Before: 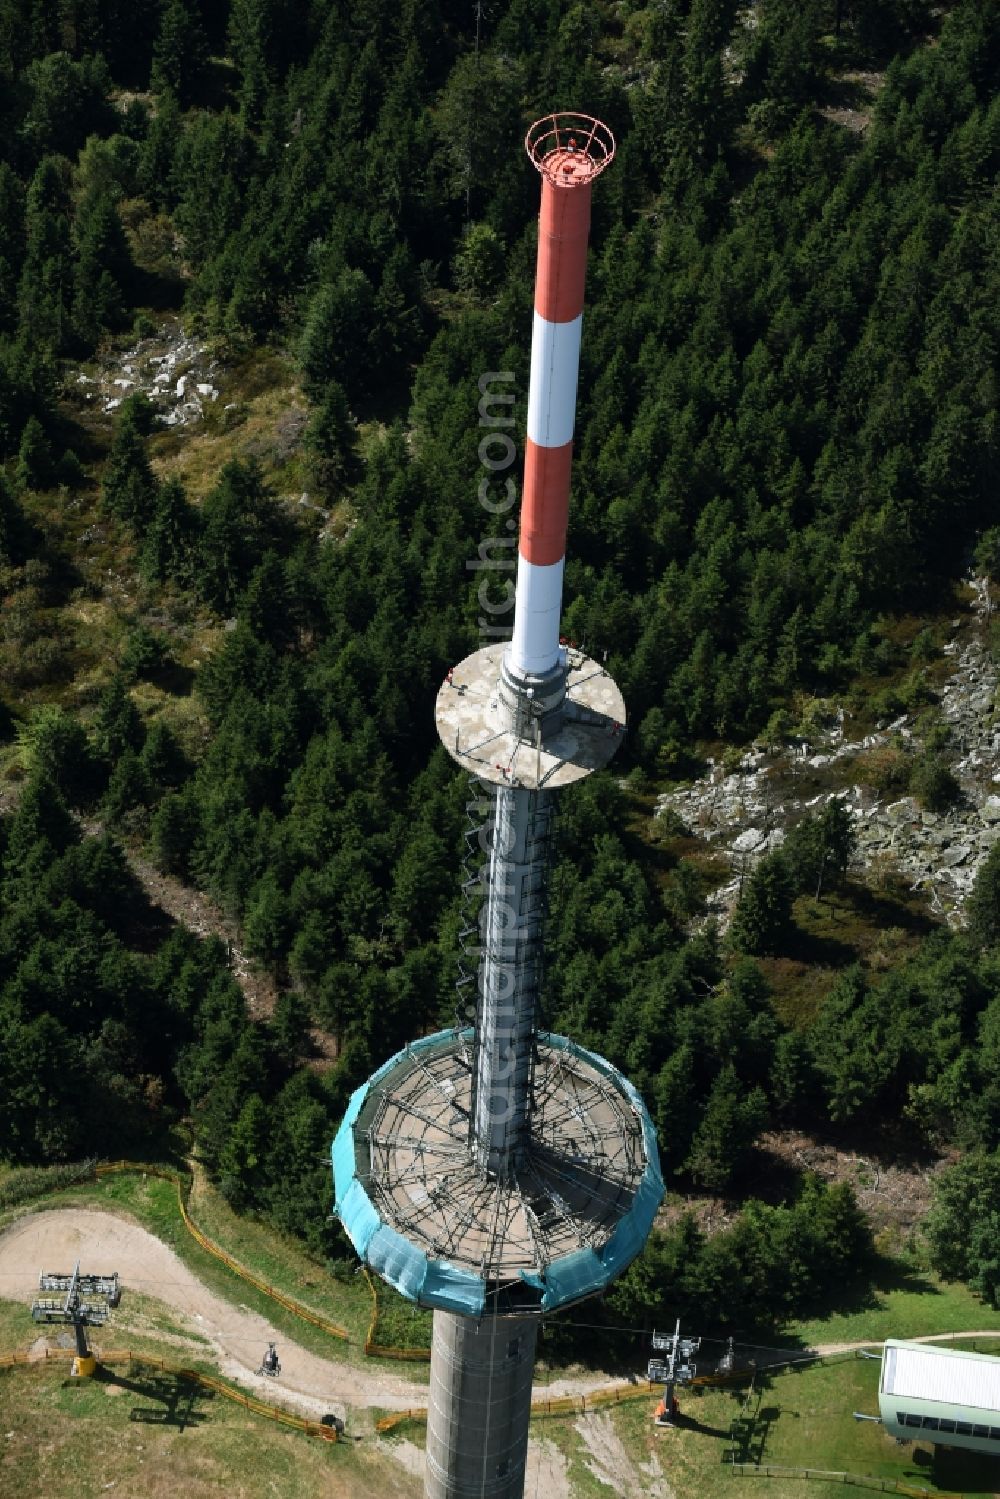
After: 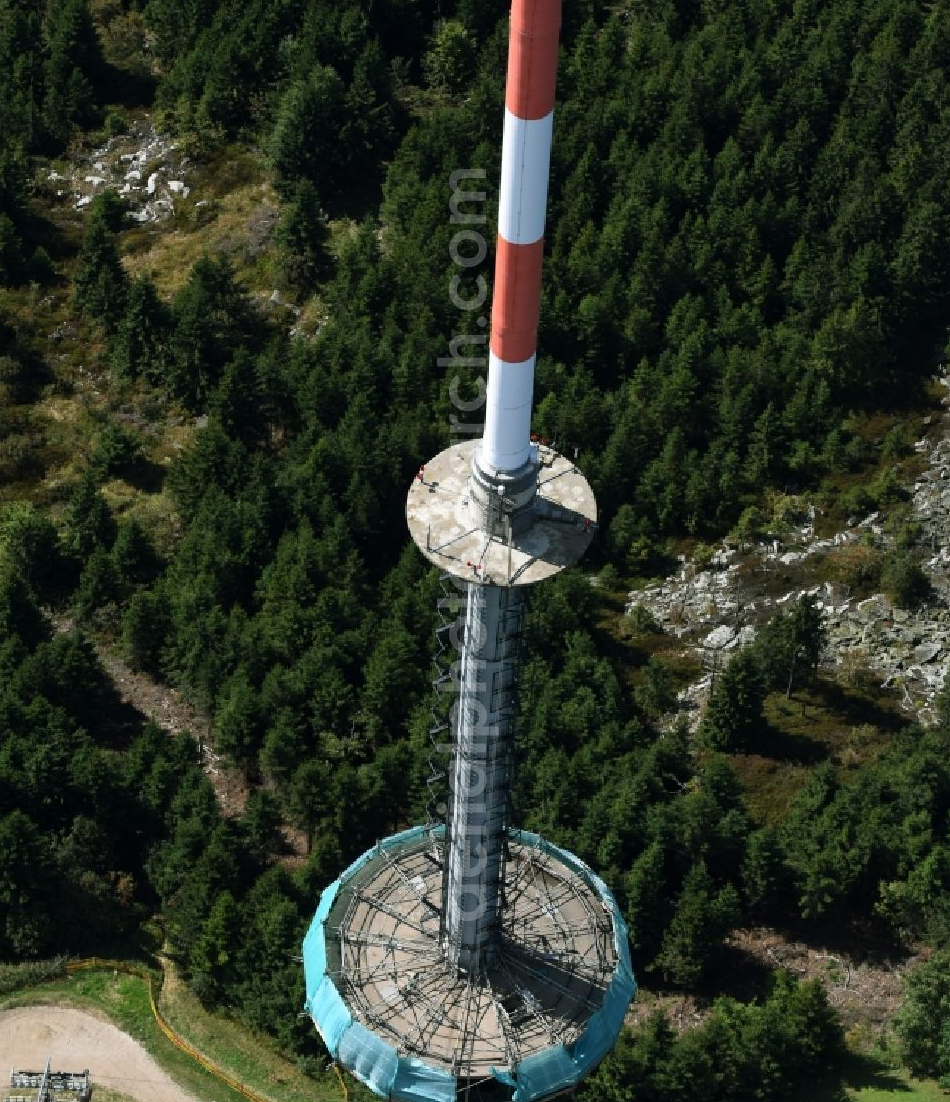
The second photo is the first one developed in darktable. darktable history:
crop and rotate: left 2.974%, top 13.562%, right 2.016%, bottom 12.889%
